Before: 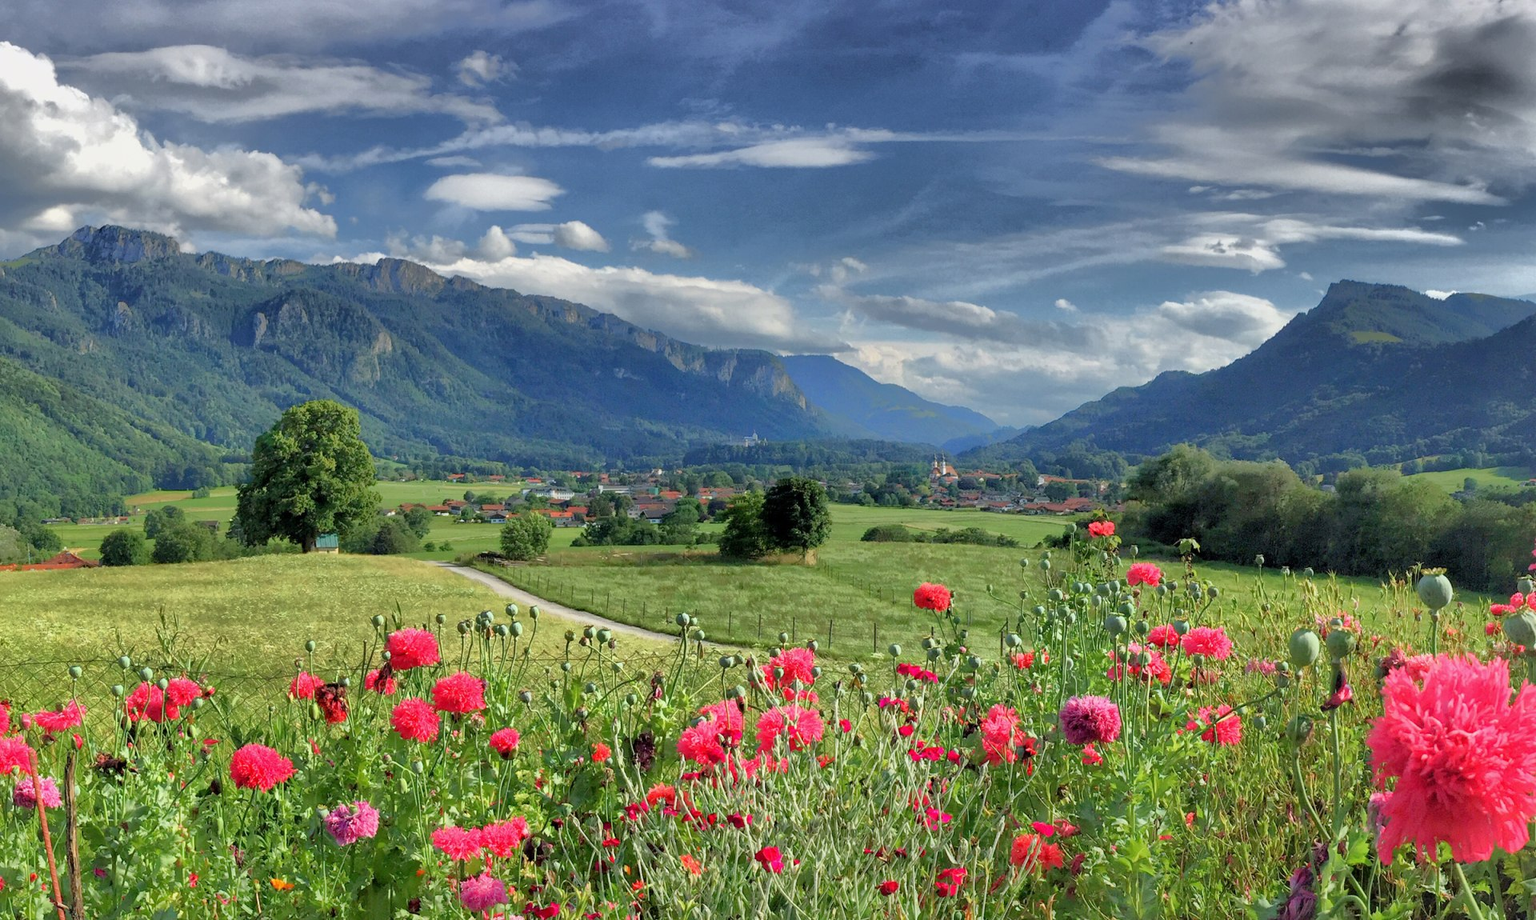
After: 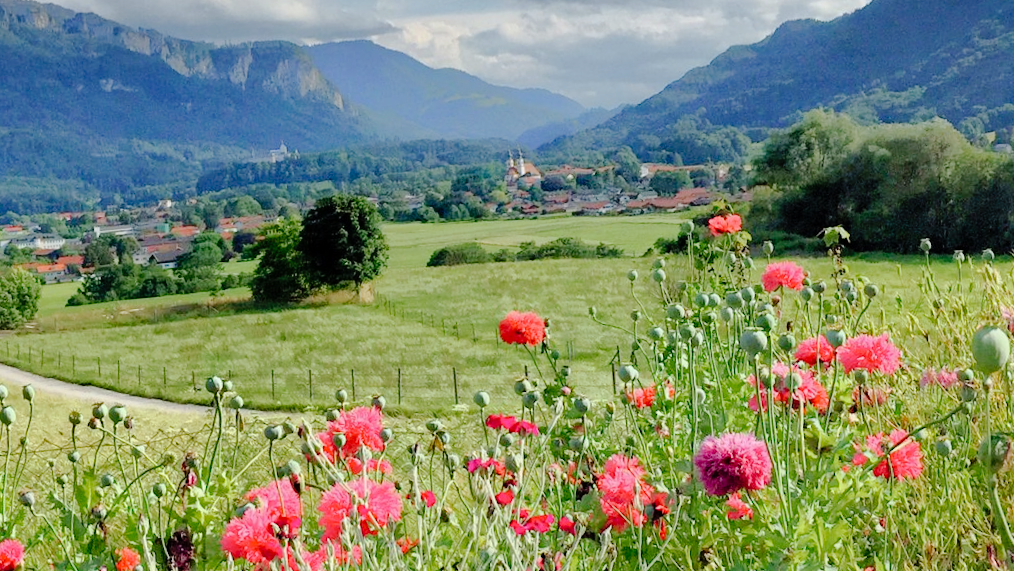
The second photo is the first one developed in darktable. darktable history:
tone curve: curves: ch0 [(0, 0) (0.003, 0.001) (0.011, 0.008) (0.025, 0.015) (0.044, 0.025) (0.069, 0.037) (0.1, 0.056) (0.136, 0.091) (0.177, 0.157) (0.224, 0.231) (0.277, 0.319) (0.335, 0.4) (0.399, 0.493) (0.468, 0.571) (0.543, 0.645) (0.623, 0.706) (0.709, 0.77) (0.801, 0.838) (0.898, 0.918) (1, 1)], preserve colors none
crop: left 35.03%, top 36.625%, right 14.663%, bottom 20.057%
rotate and perspective: rotation -5.2°, automatic cropping off
